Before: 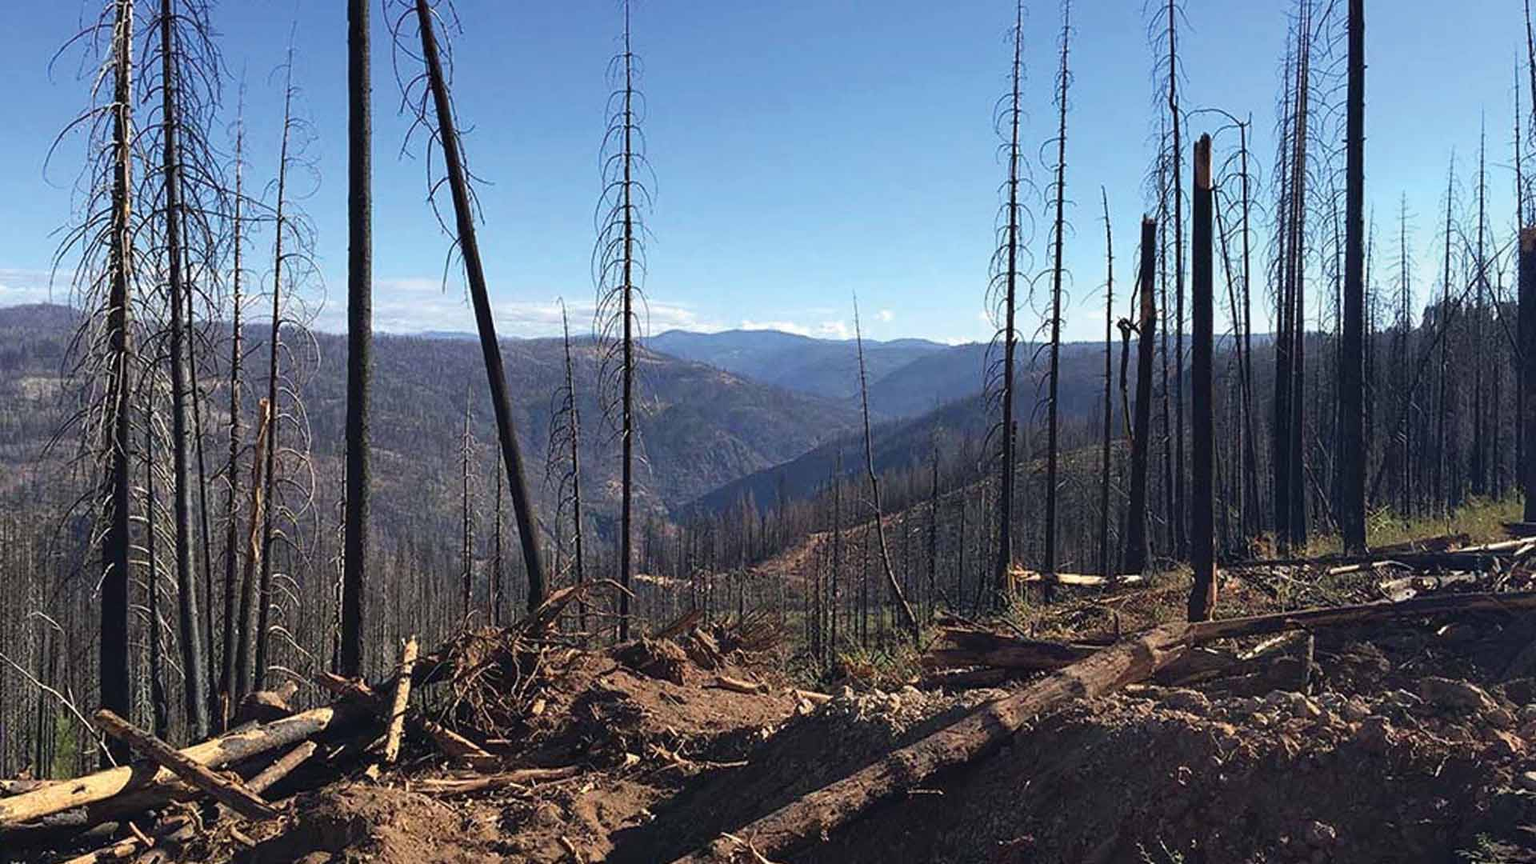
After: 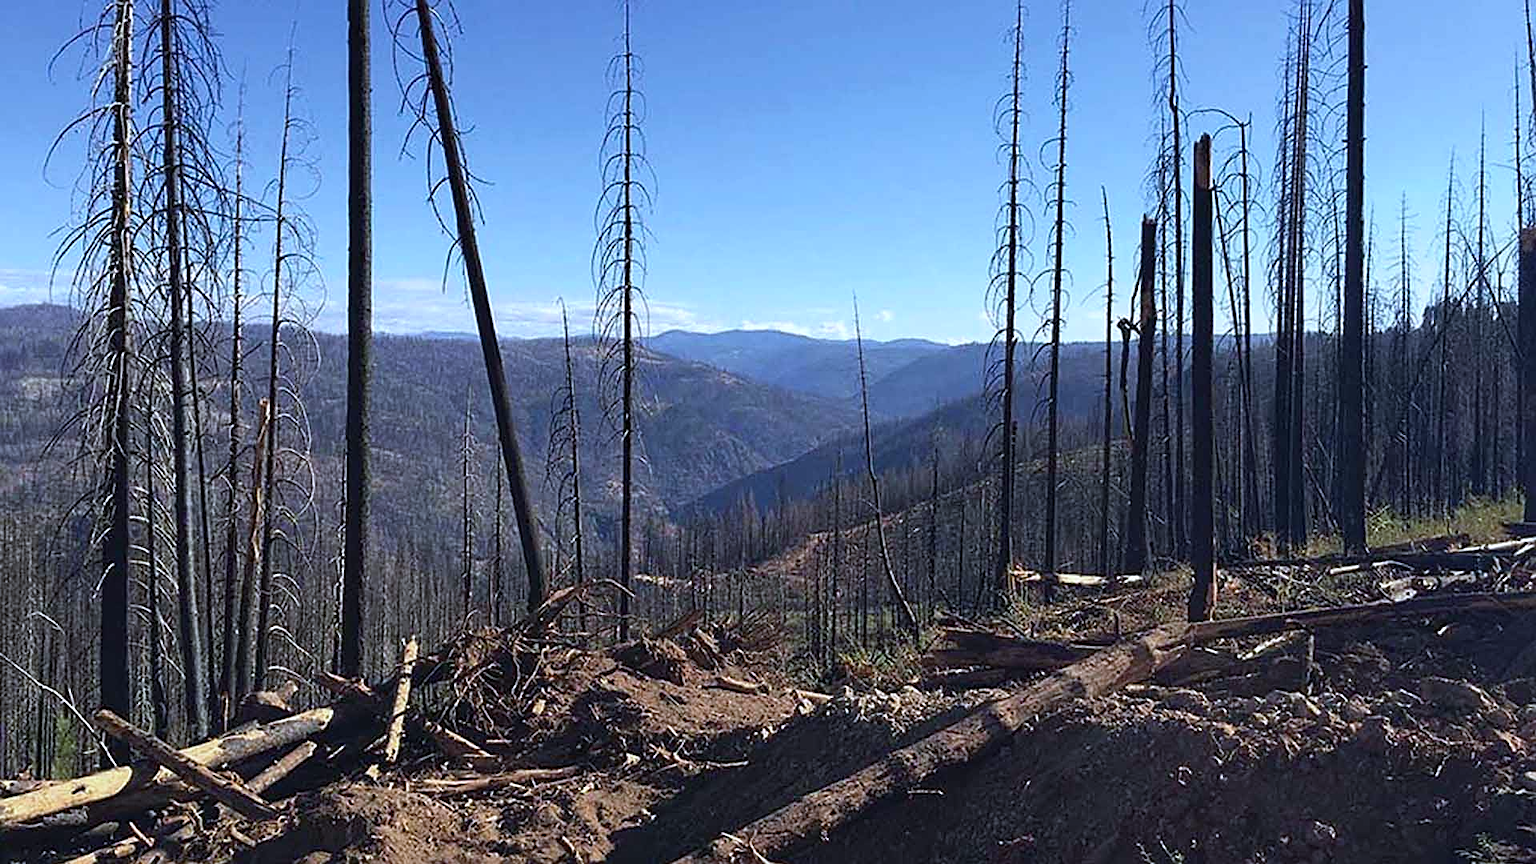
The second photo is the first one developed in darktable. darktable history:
sharpen: on, module defaults
white balance: red 0.931, blue 1.11
exposure: compensate highlight preservation false
